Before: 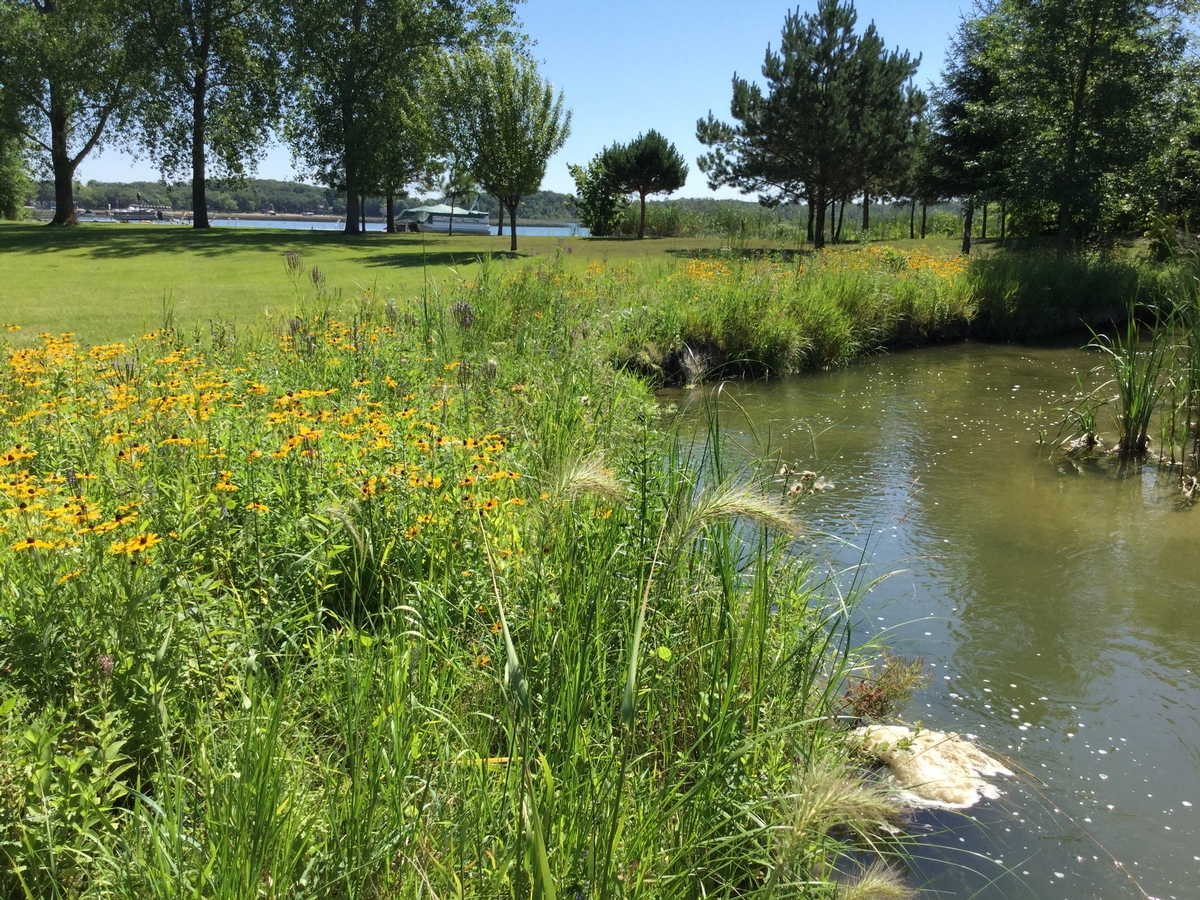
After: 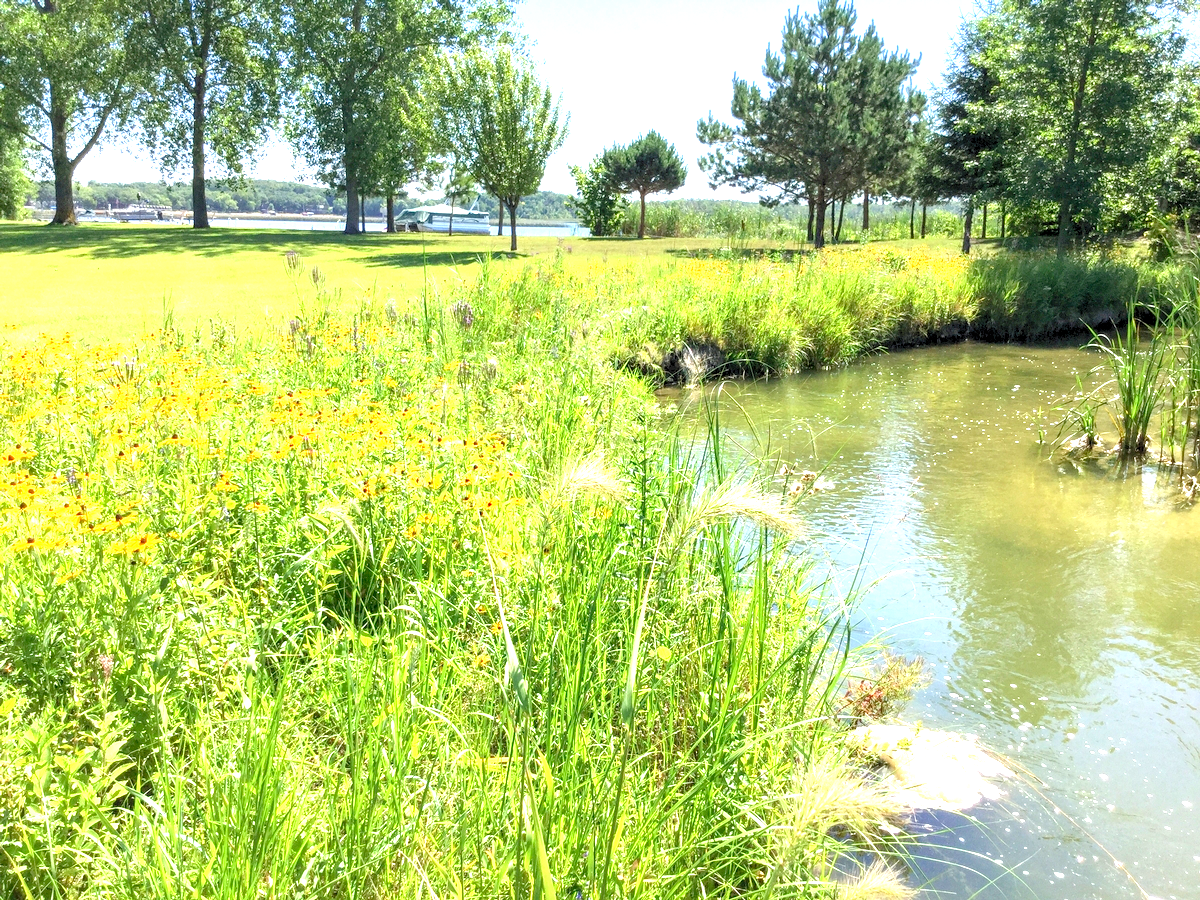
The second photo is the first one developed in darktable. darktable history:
local contrast: on, module defaults
exposure: black level correction 0.001, exposure 1.116 EV, compensate highlight preservation false
levels: levels [0.036, 0.364, 0.827]
